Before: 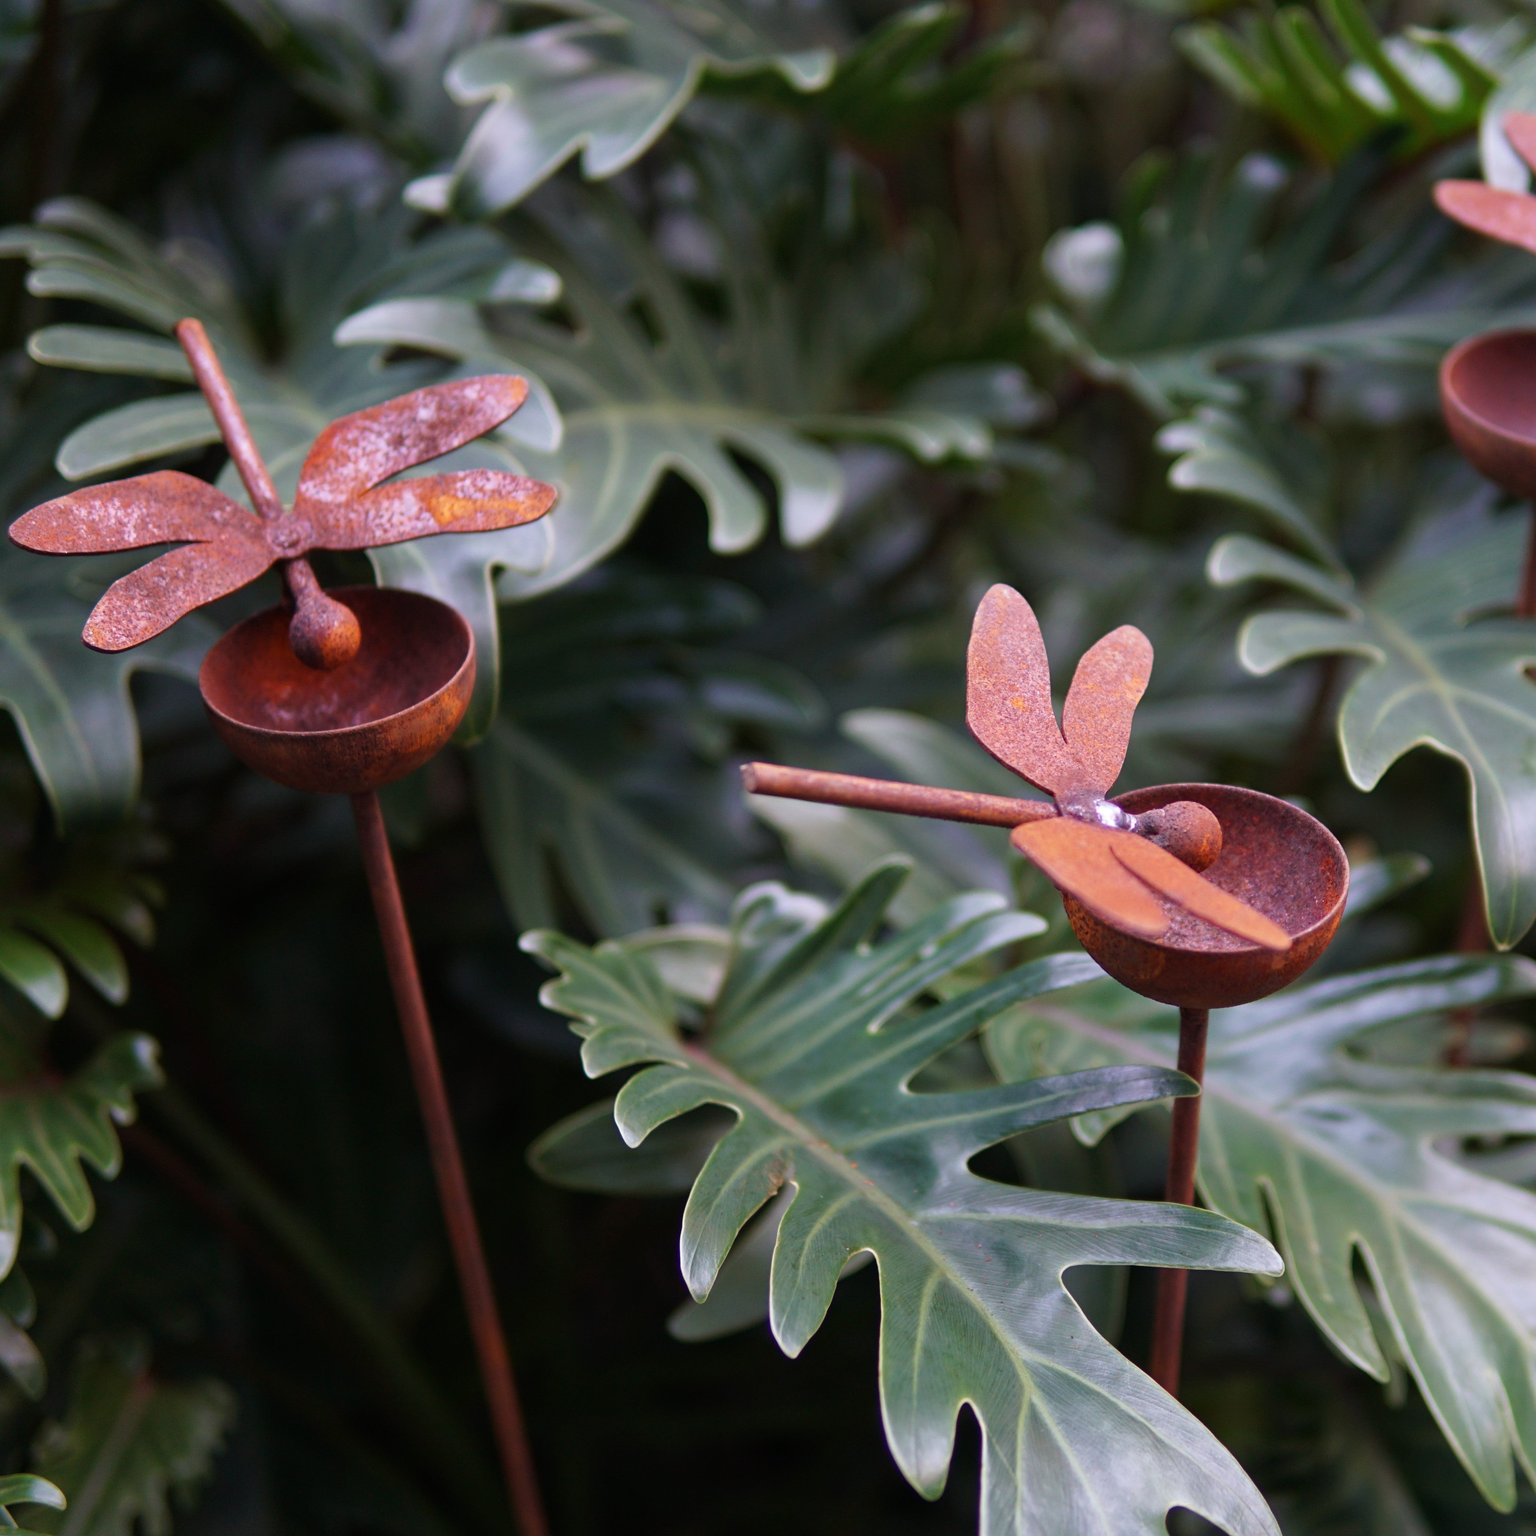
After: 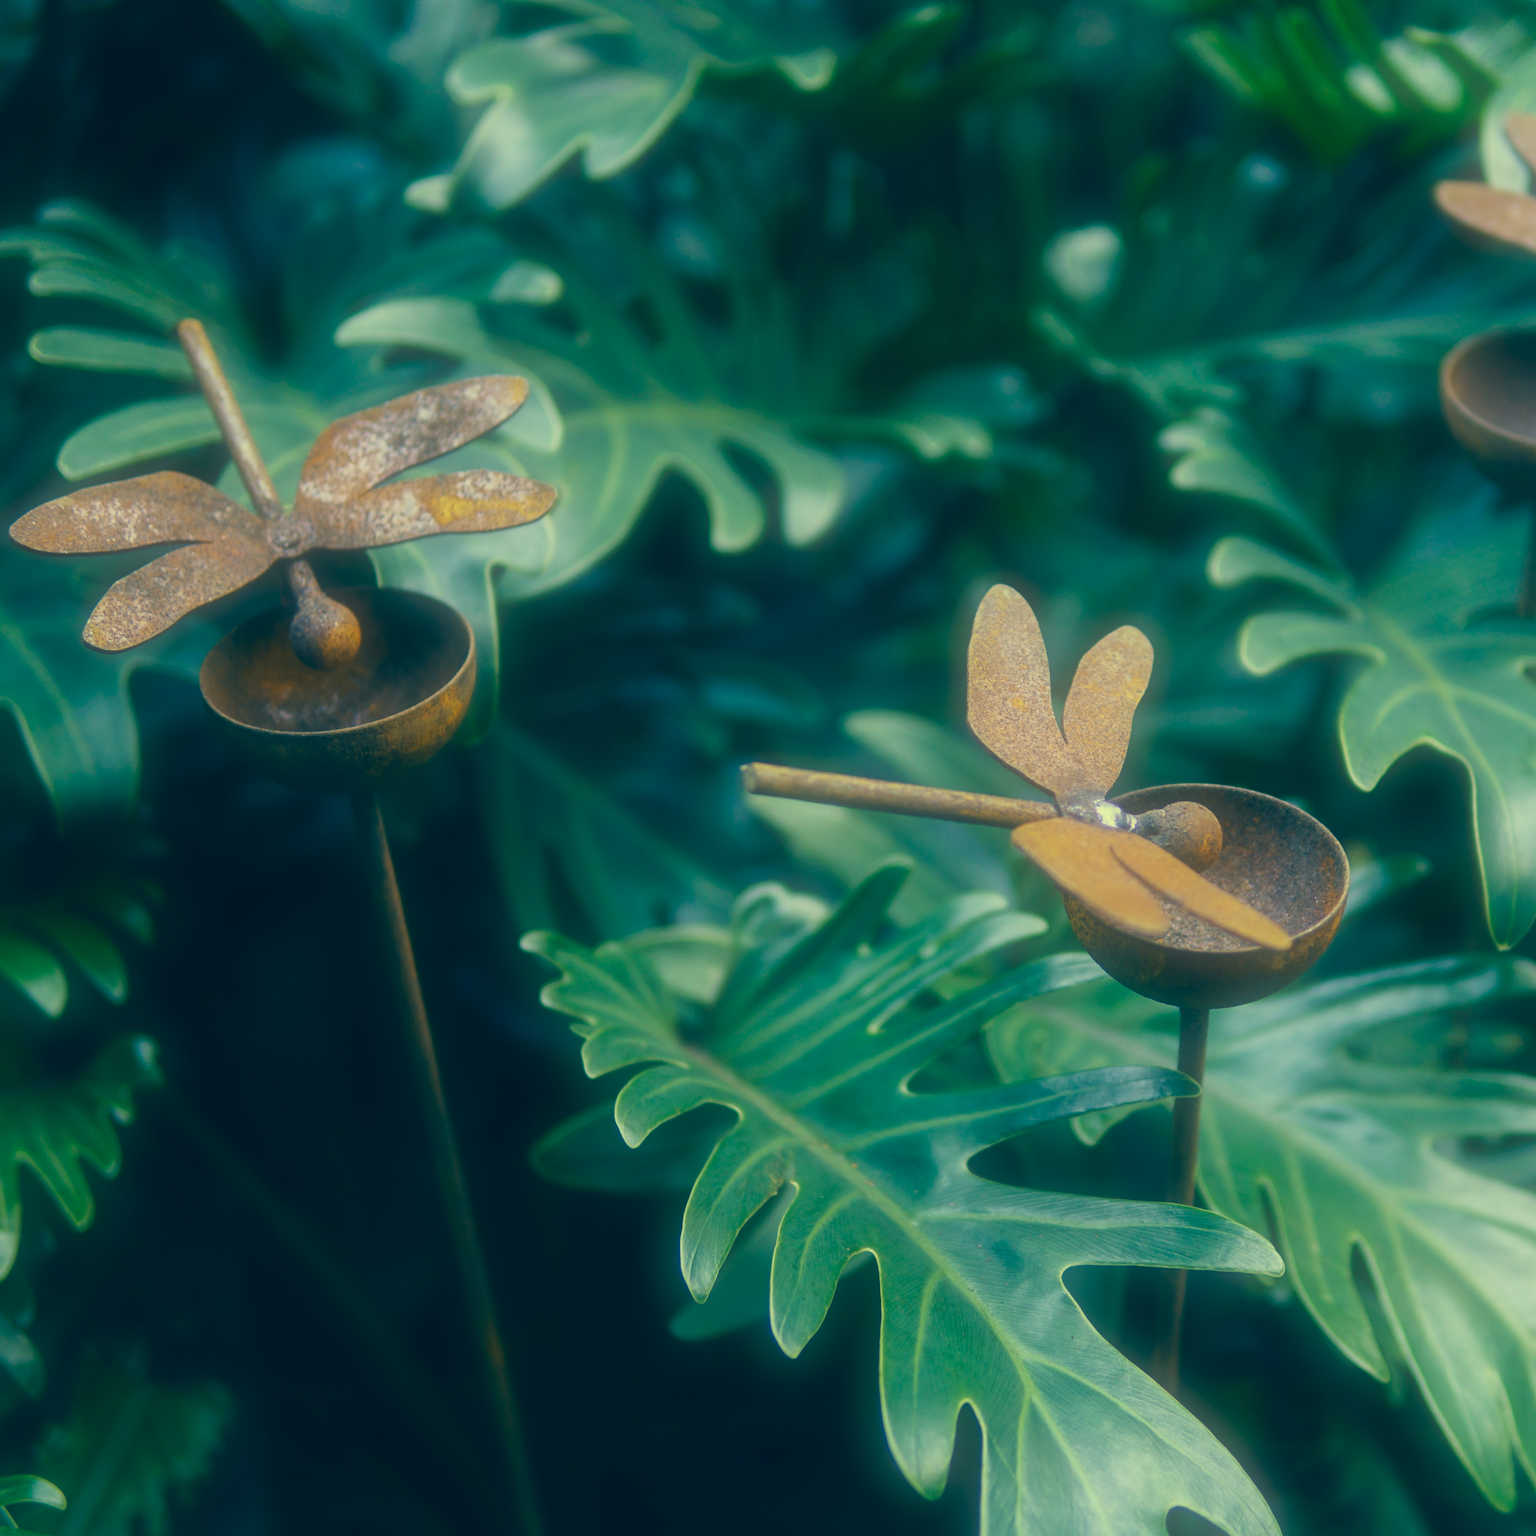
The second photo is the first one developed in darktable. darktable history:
local contrast: detail 110%
color correction: highlights a* -15.58, highlights b* 40, shadows a* -40, shadows b* -26.18
soften: size 60.24%, saturation 65.46%, brightness 0.506 EV, mix 25.7%
